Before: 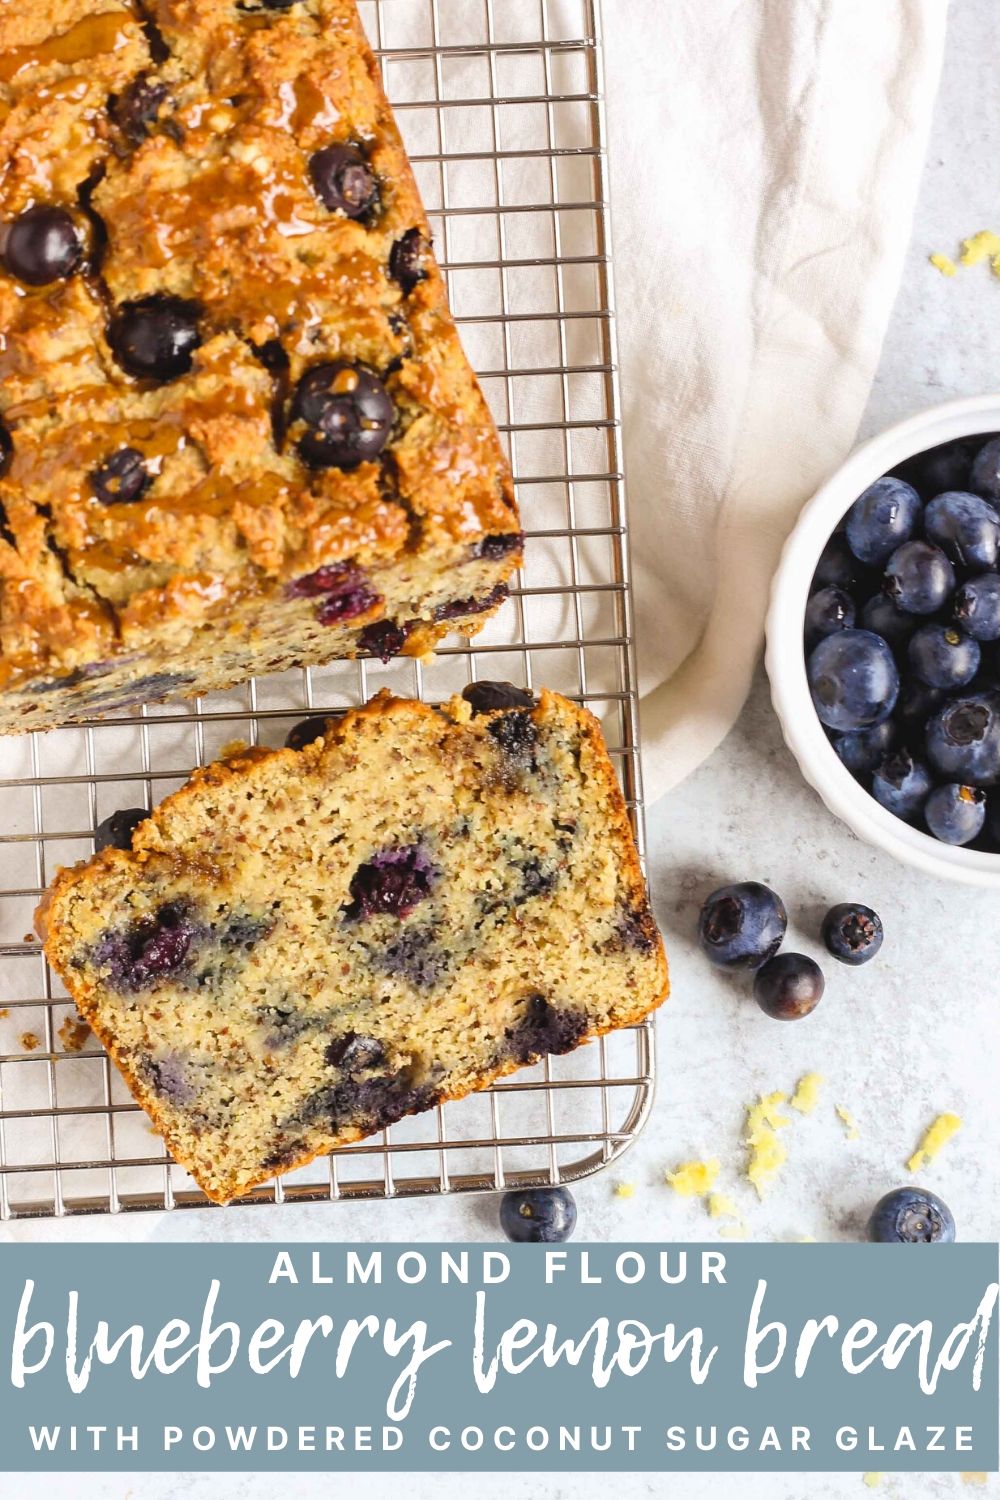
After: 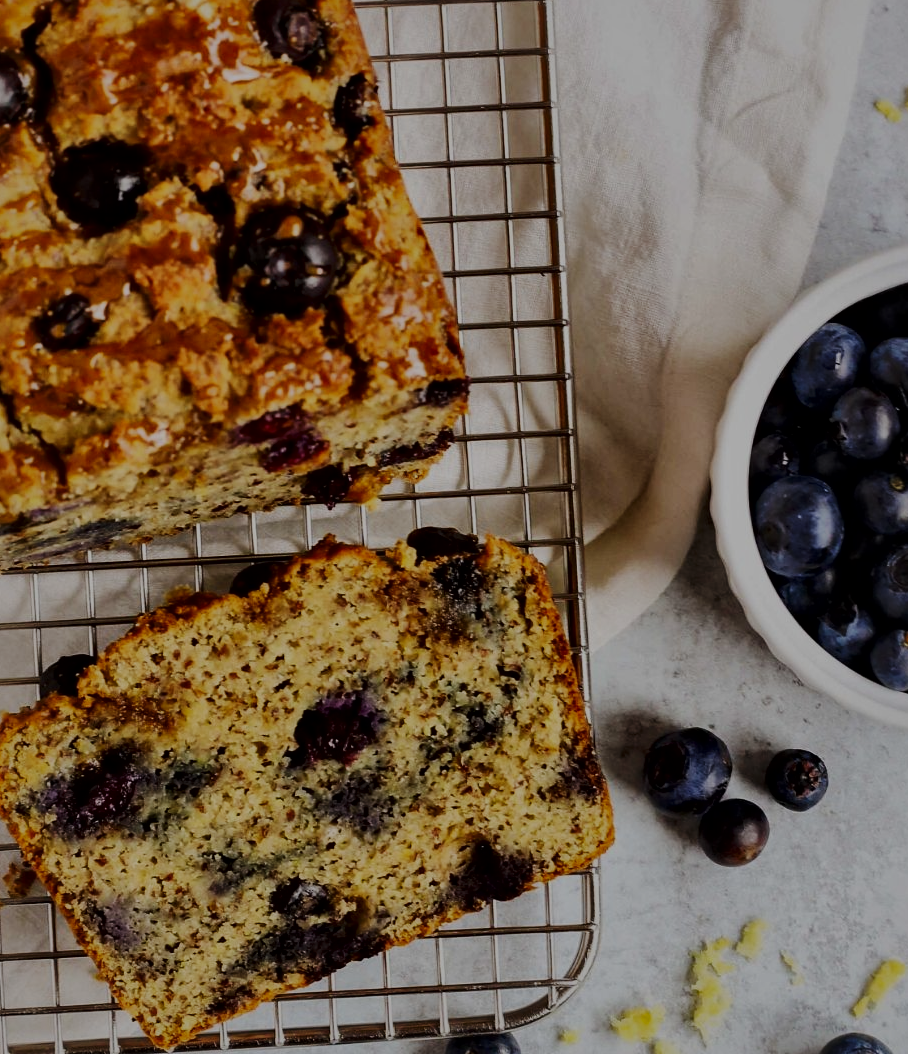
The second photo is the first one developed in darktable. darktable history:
exposure: exposure -2.446 EV, compensate highlight preservation false
crop: left 5.596%, top 10.314%, right 3.534%, bottom 19.395%
local contrast: mode bilateral grid, contrast 25, coarseness 60, detail 151%, midtone range 0.2
base curve: curves: ch0 [(0, 0) (0.028, 0.03) (0.121, 0.232) (0.46, 0.748) (0.859, 0.968) (1, 1)], preserve colors none
